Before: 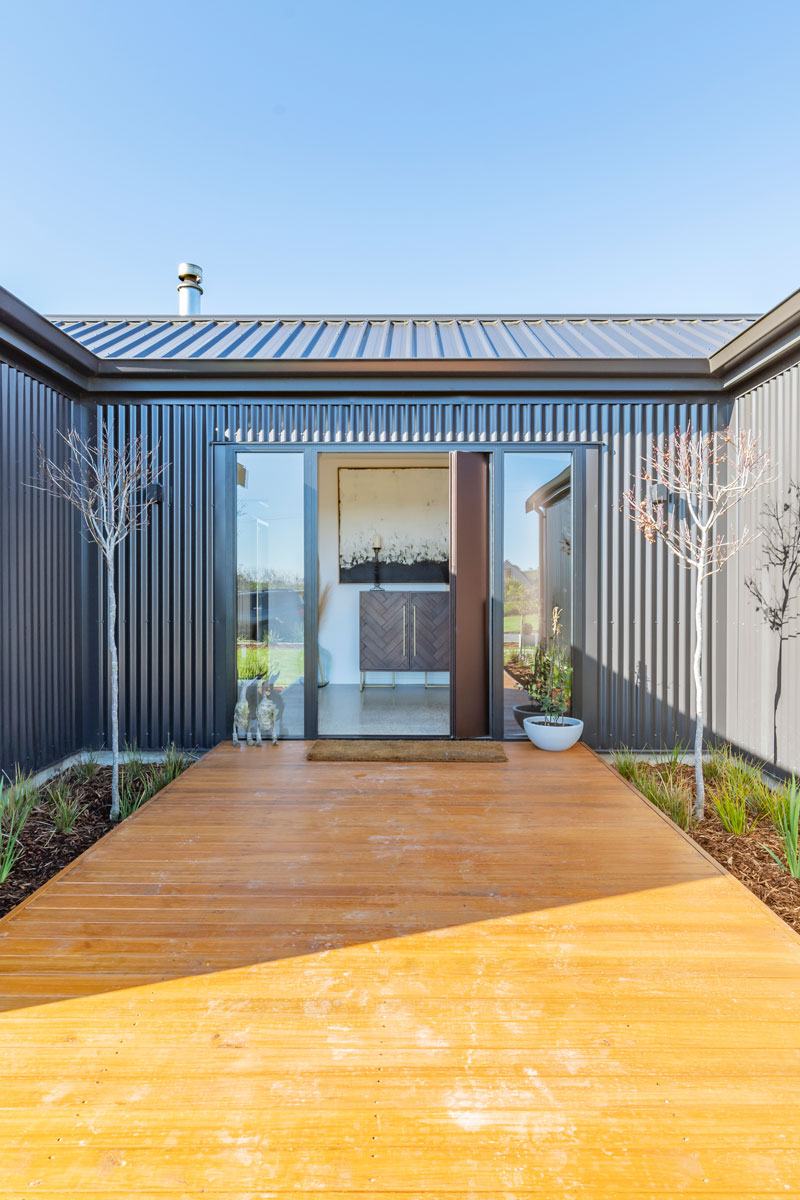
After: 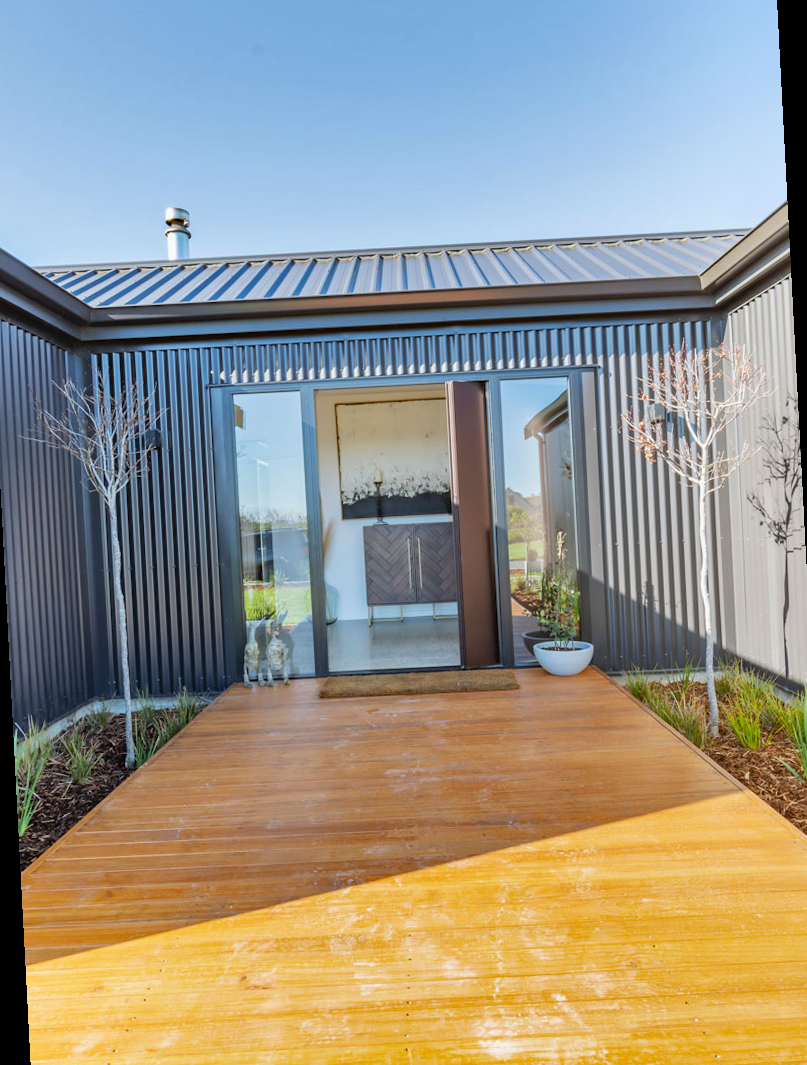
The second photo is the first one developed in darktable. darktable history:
rotate and perspective: rotation -3°, crop left 0.031, crop right 0.968, crop top 0.07, crop bottom 0.93
shadows and highlights: shadows 43.71, white point adjustment -1.46, soften with gaussian
